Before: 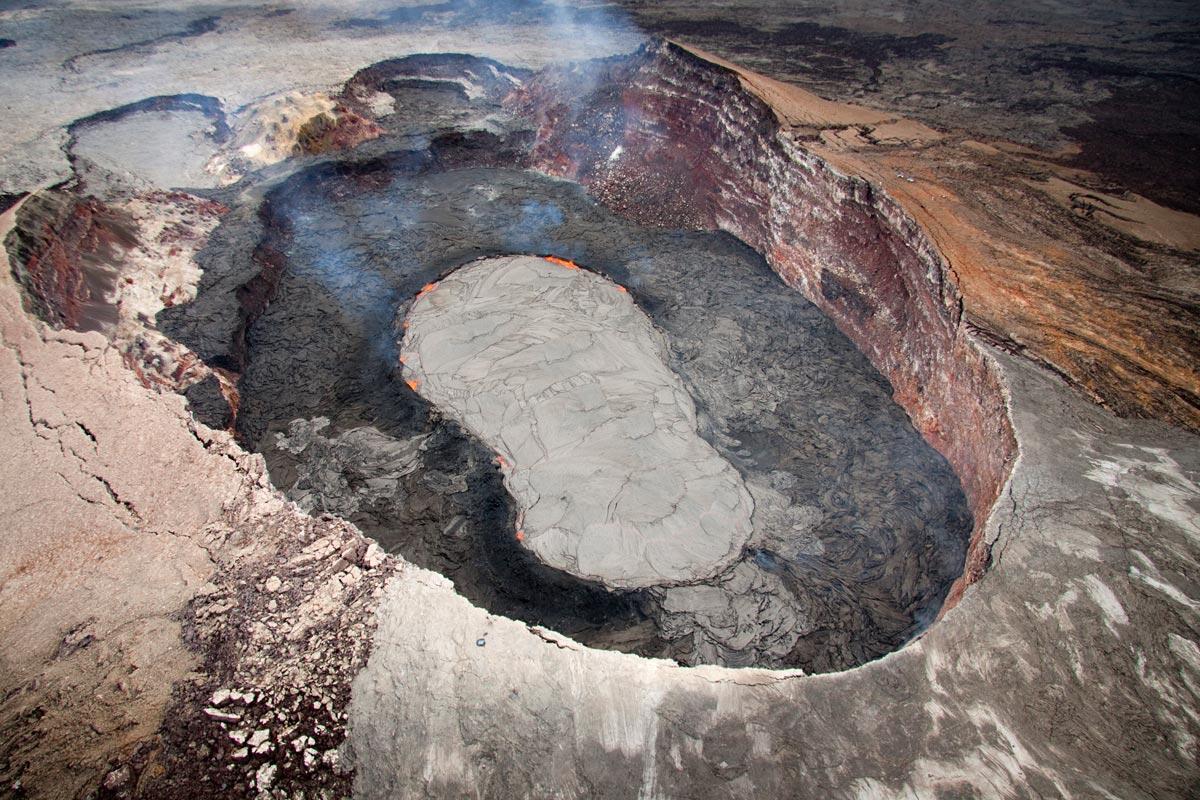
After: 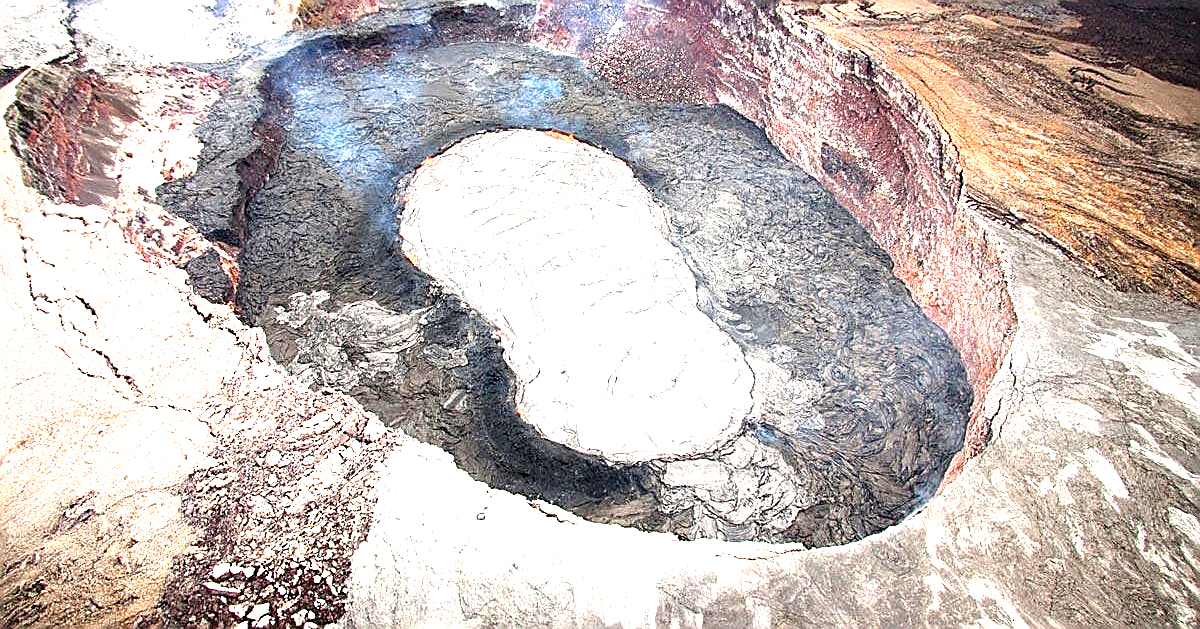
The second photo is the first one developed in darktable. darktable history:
crop and rotate: top 15.808%, bottom 5.466%
sharpen: radius 1.373, amount 1.24, threshold 0.622
local contrast: highlights 103%, shadows 98%, detail 120%, midtone range 0.2
exposure: black level correction 0, exposure 1.738 EV, compensate highlight preservation false
